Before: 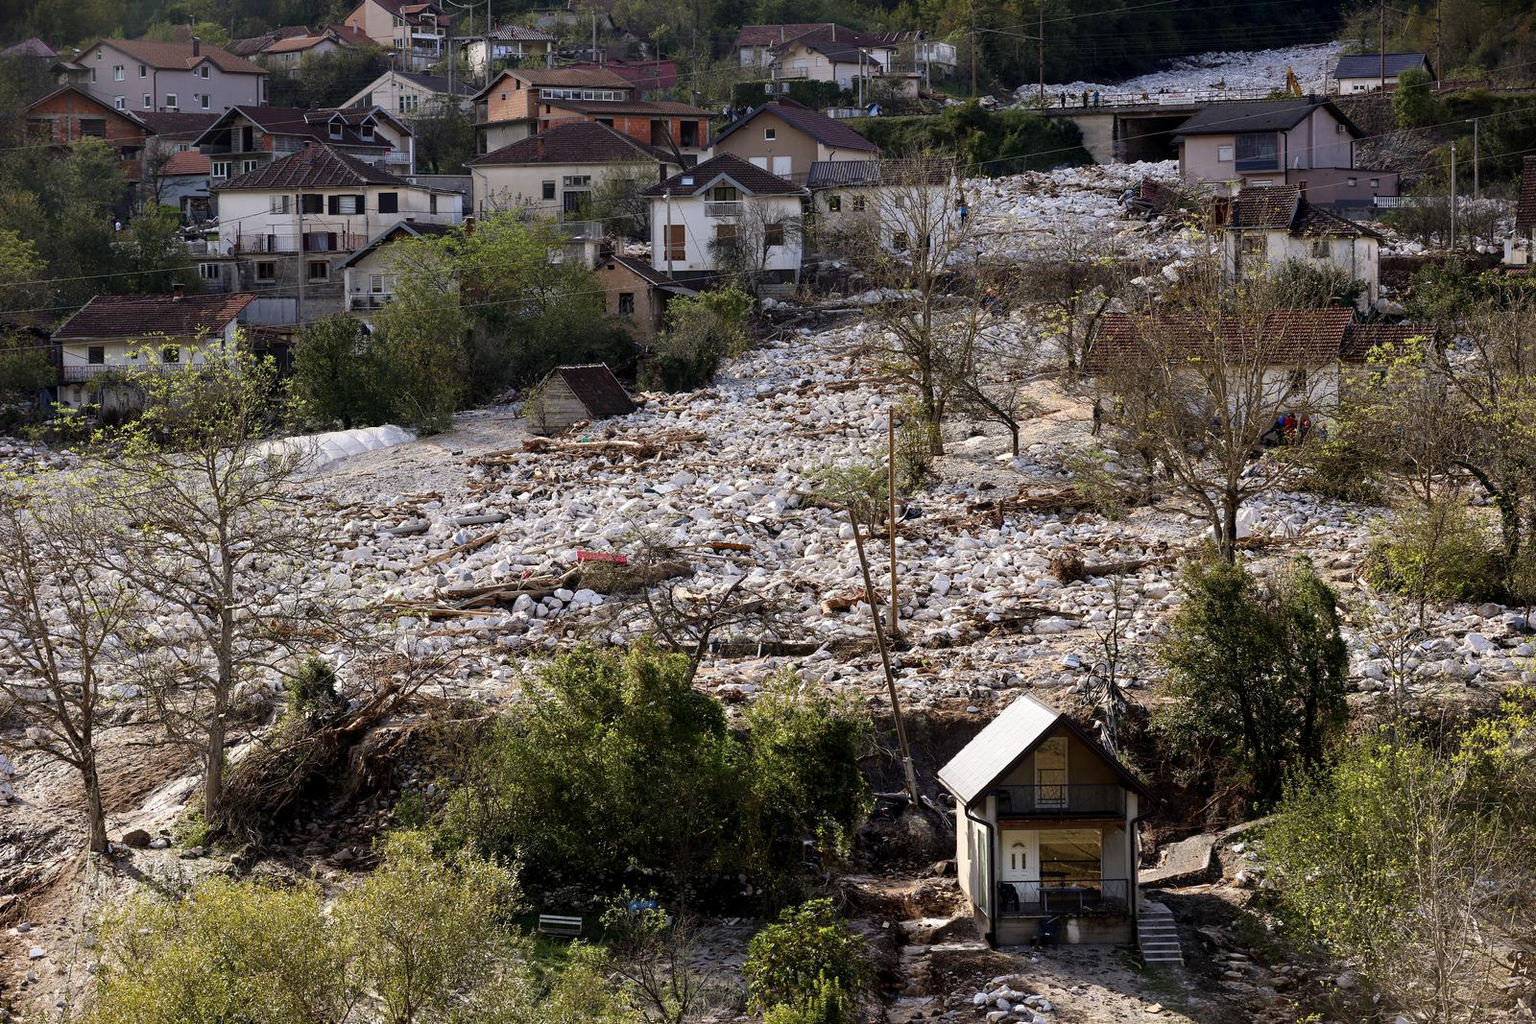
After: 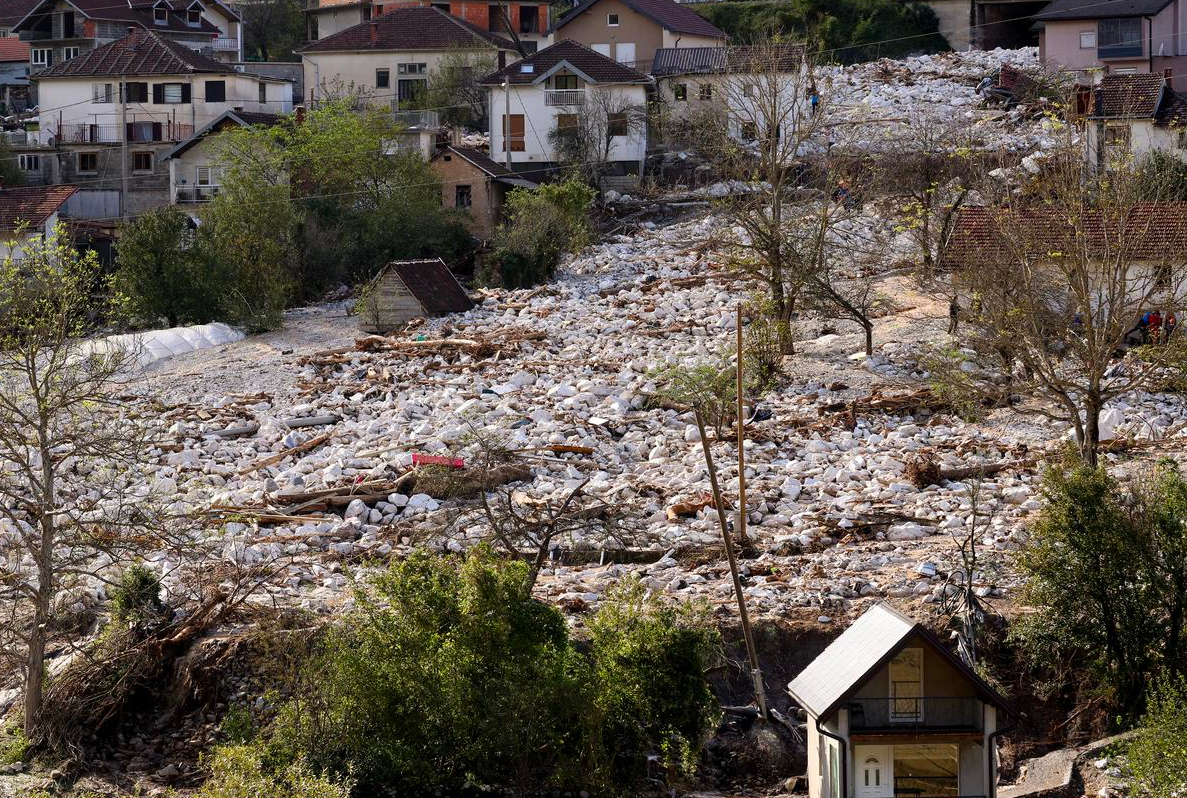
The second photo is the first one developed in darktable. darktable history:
crop and rotate: left 11.857%, top 11.328%, right 13.919%, bottom 13.832%
